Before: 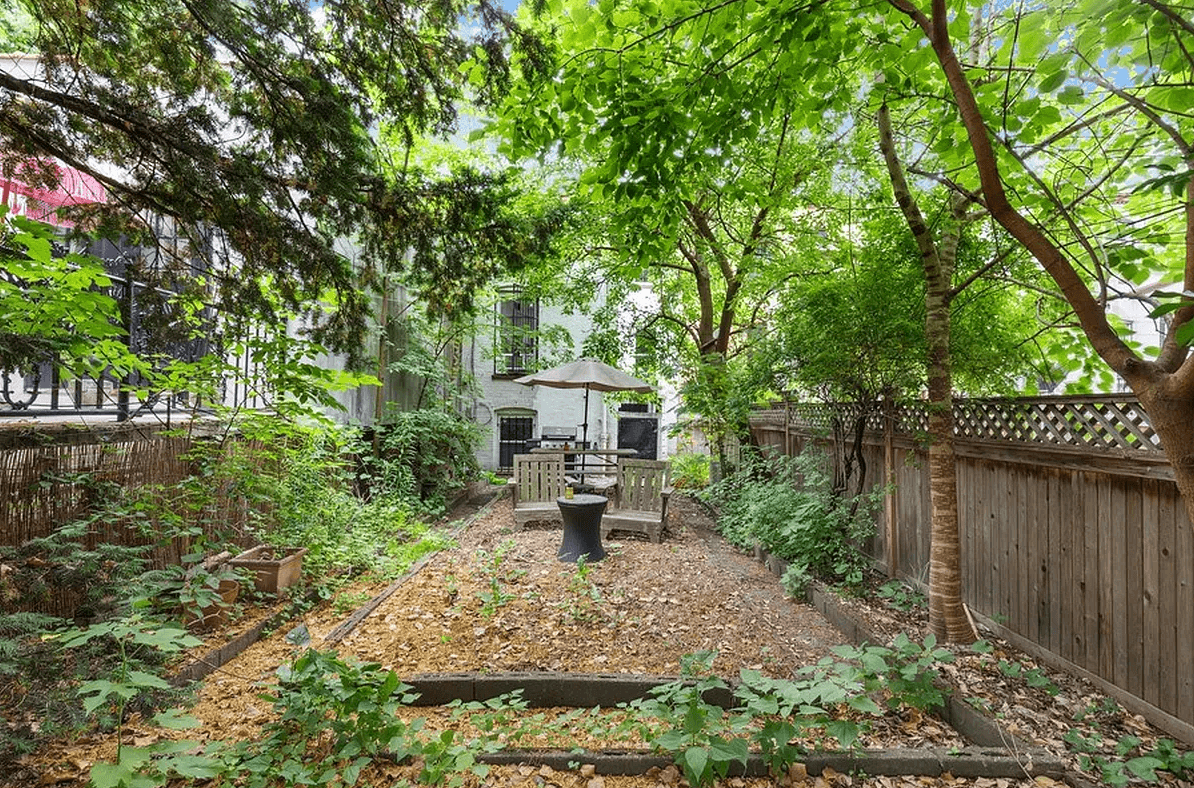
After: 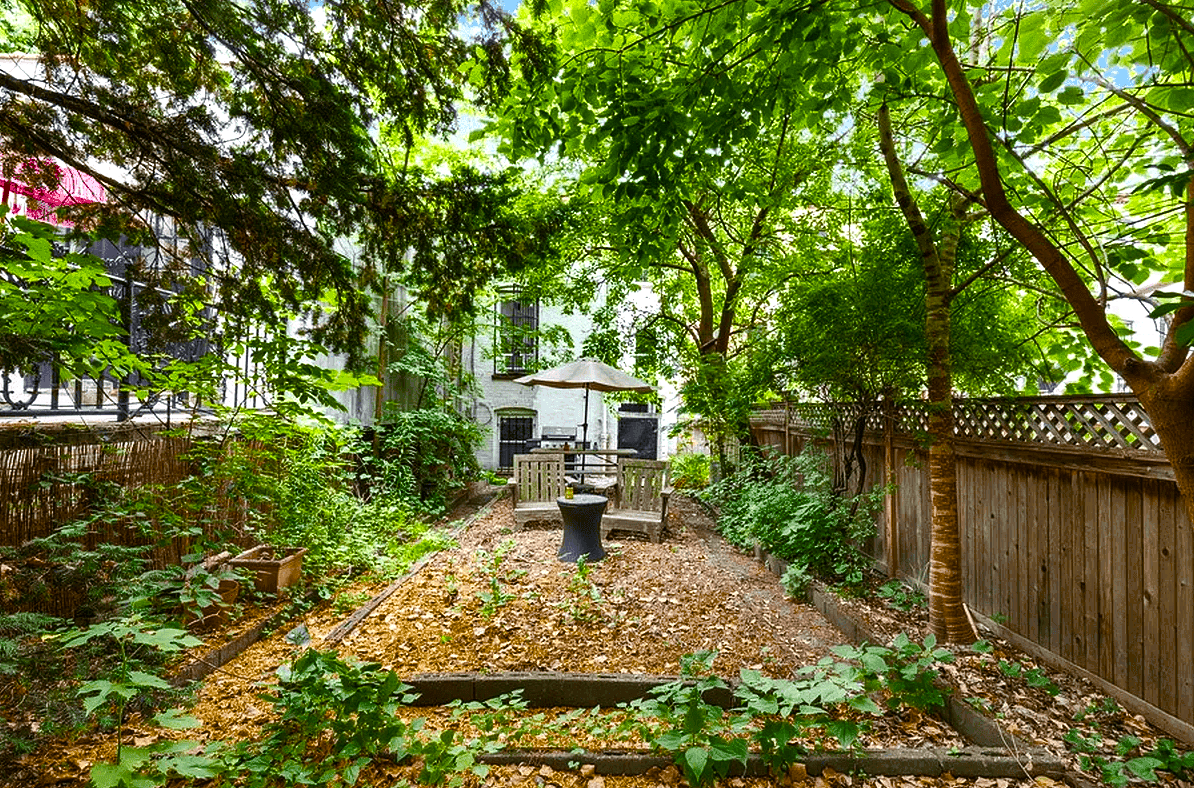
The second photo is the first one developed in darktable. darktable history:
color balance rgb: perceptual saturation grading › global saturation 39.277%, perceptual saturation grading › highlights -25.579%, perceptual saturation grading › mid-tones 34.778%, perceptual saturation grading › shadows 34.608%, perceptual brilliance grading › global brilliance 21.513%, perceptual brilliance grading › shadows -35.057%, saturation formula JzAzBz (2021)
tone equalizer: on, module defaults
